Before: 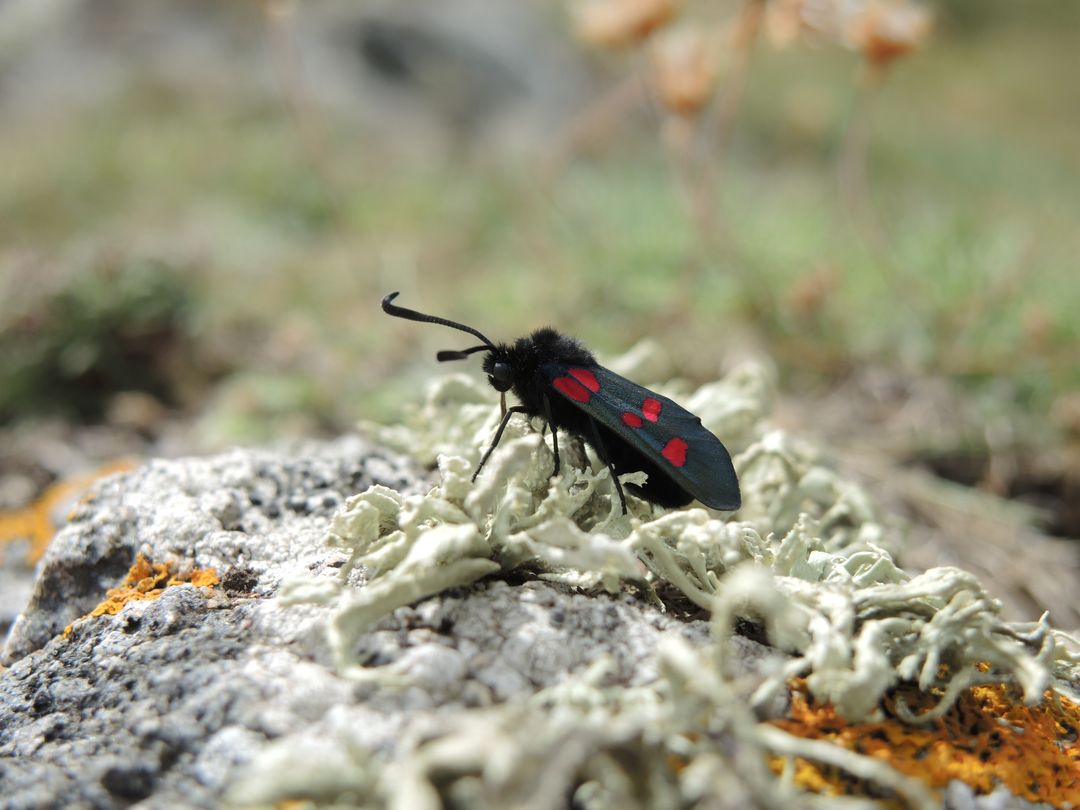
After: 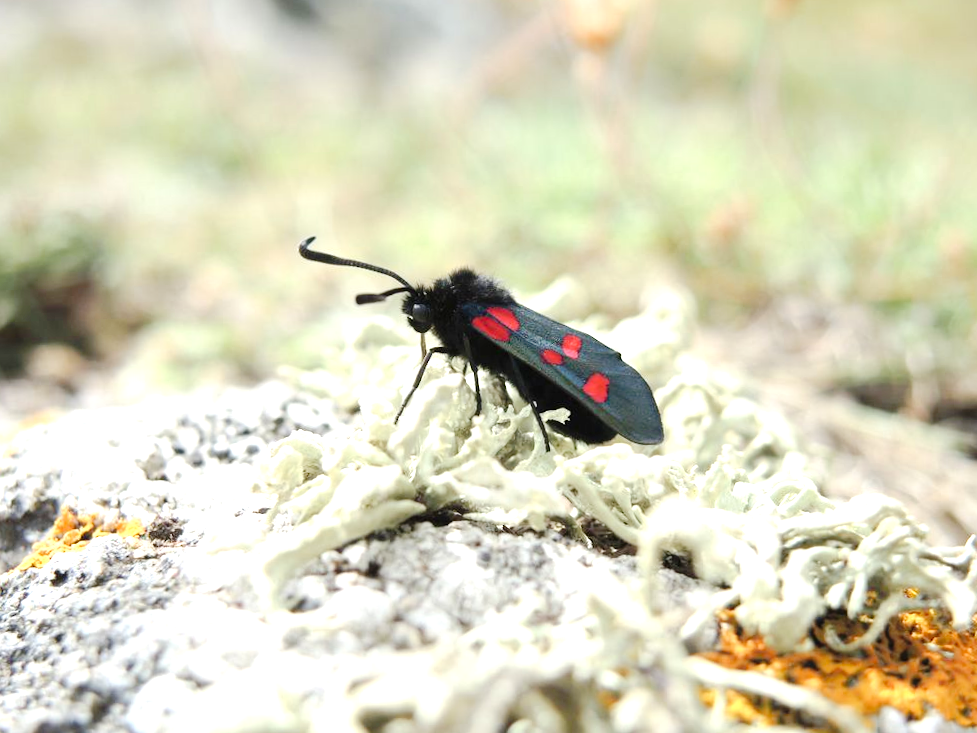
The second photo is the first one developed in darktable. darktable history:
crop and rotate: angle 1.79°, left 5.733%, top 5.671%
exposure: black level correction 0, exposure 1.105 EV, compensate exposure bias true, compensate highlight preservation false
tone curve: curves: ch0 [(0, 0) (0.003, 0.005) (0.011, 0.011) (0.025, 0.022) (0.044, 0.038) (0.069, 0.062) (0.1, 0.091) (0.136, 0.128) (0.177, 0.183) (0.224, 0.246) (0.277, 0.325) (0.335, 0.403) (0.399, 0.473) (0.468, 0.557) (0.543, 0.638) (0.623, 0.709) (0.709, 0.782) (0.801, 0.847) (0.898, 0.923) (1, 1)], preserve colors none
